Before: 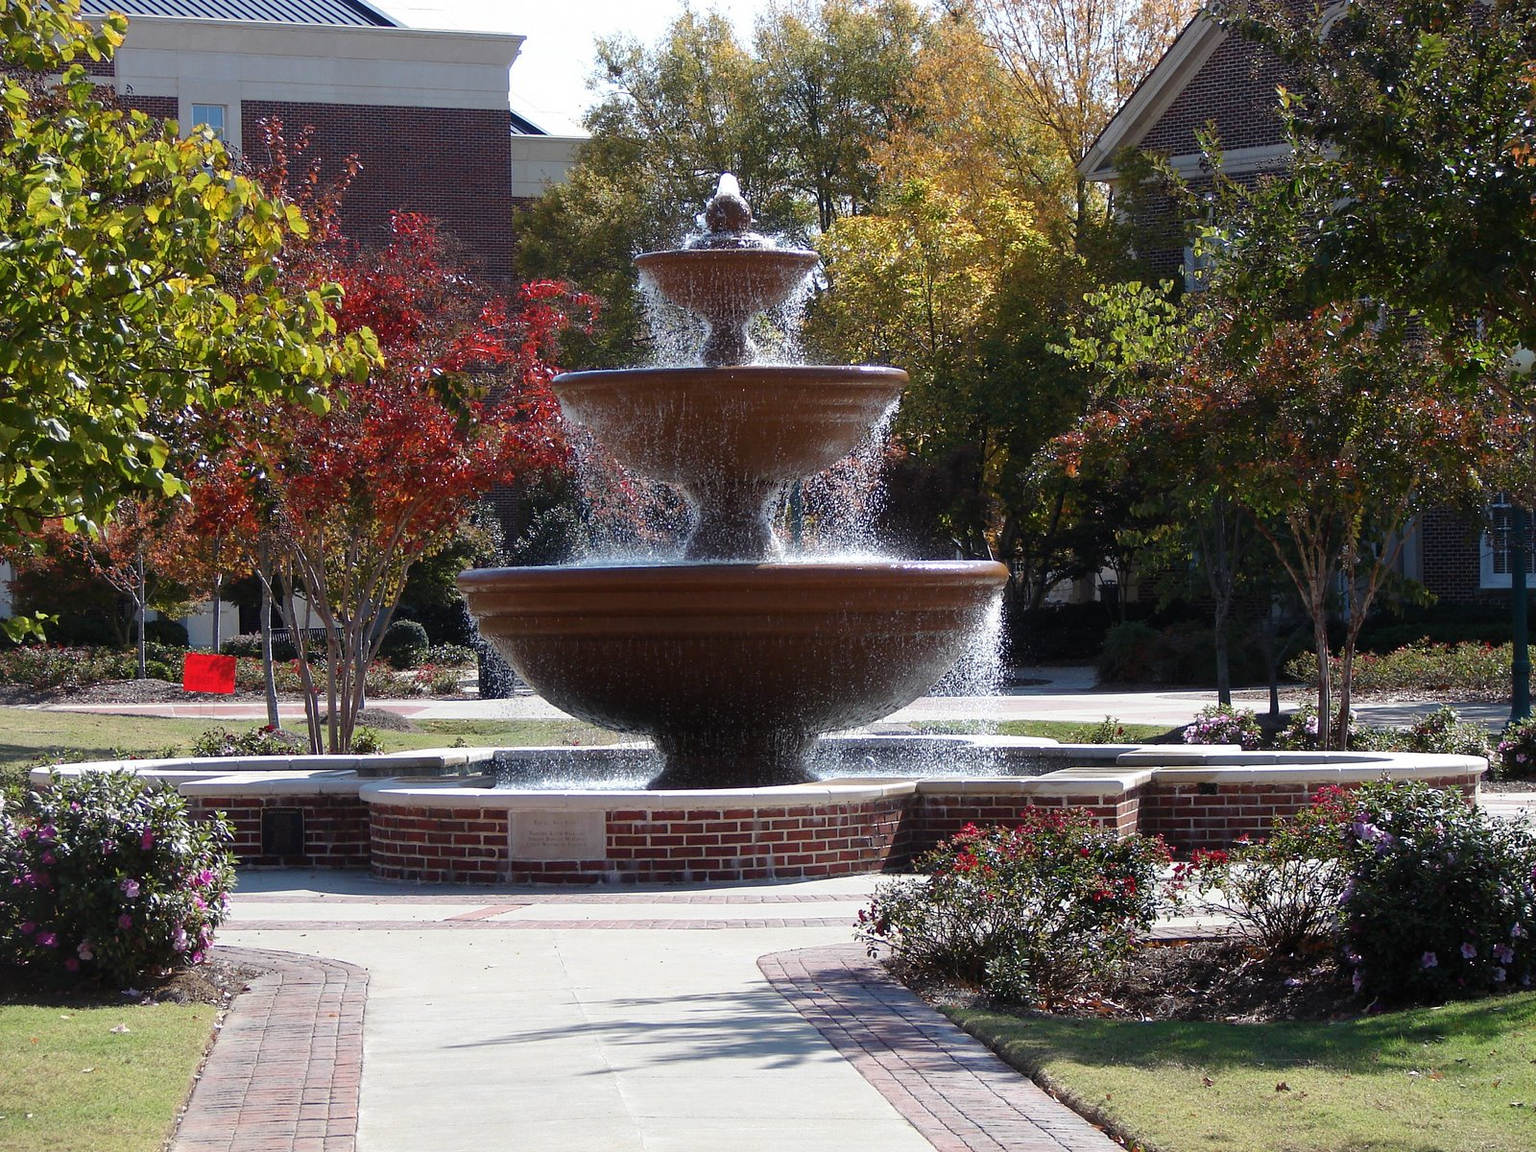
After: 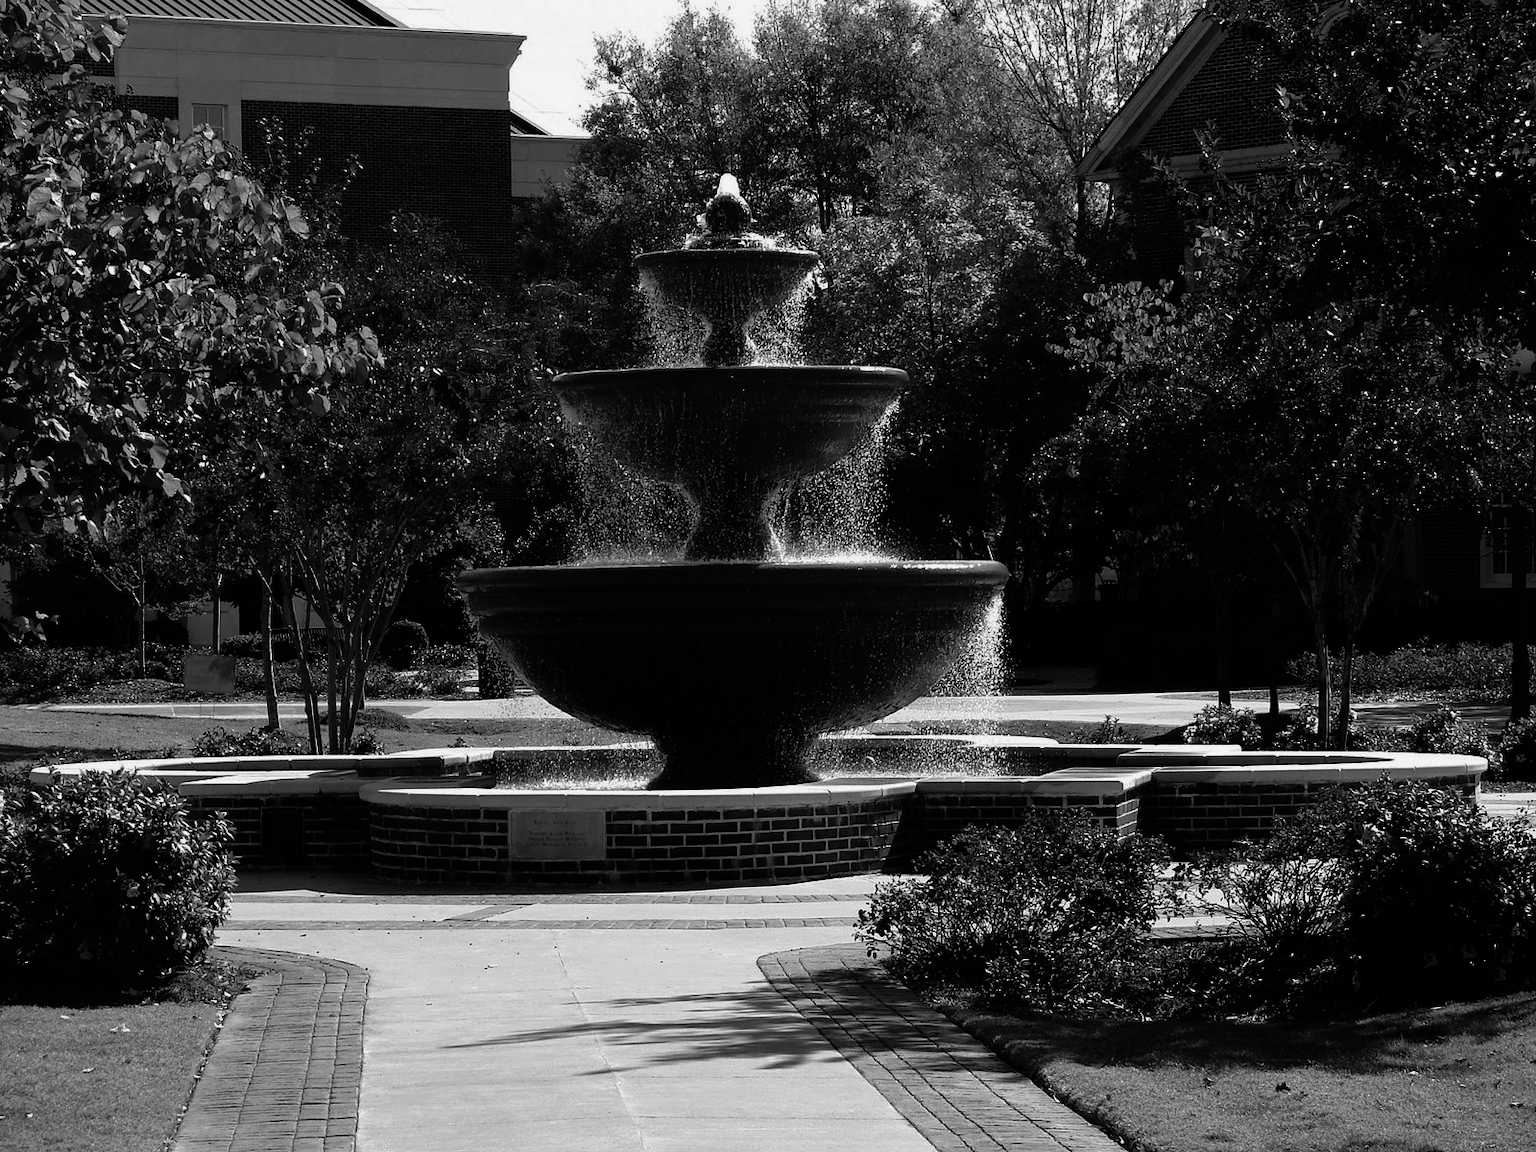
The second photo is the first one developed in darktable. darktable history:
contrast brightness saturation: contrast -0.04, brightness -0.579, saturation -0.991
color balance rgb: perceptual saturation grading › global saturation 30.676%, perceptual brilliance grading › mid-tones 9.172%, perceptual brilliance grading › shadows 14.989%, global vibrance 20%
base curve: curves: ch0 [(0, 0) (0.073, 0.04) (0.157, 0.139) (0.492, 0.492) (0.758, 0.758) (1, 1)], preserve colors none
